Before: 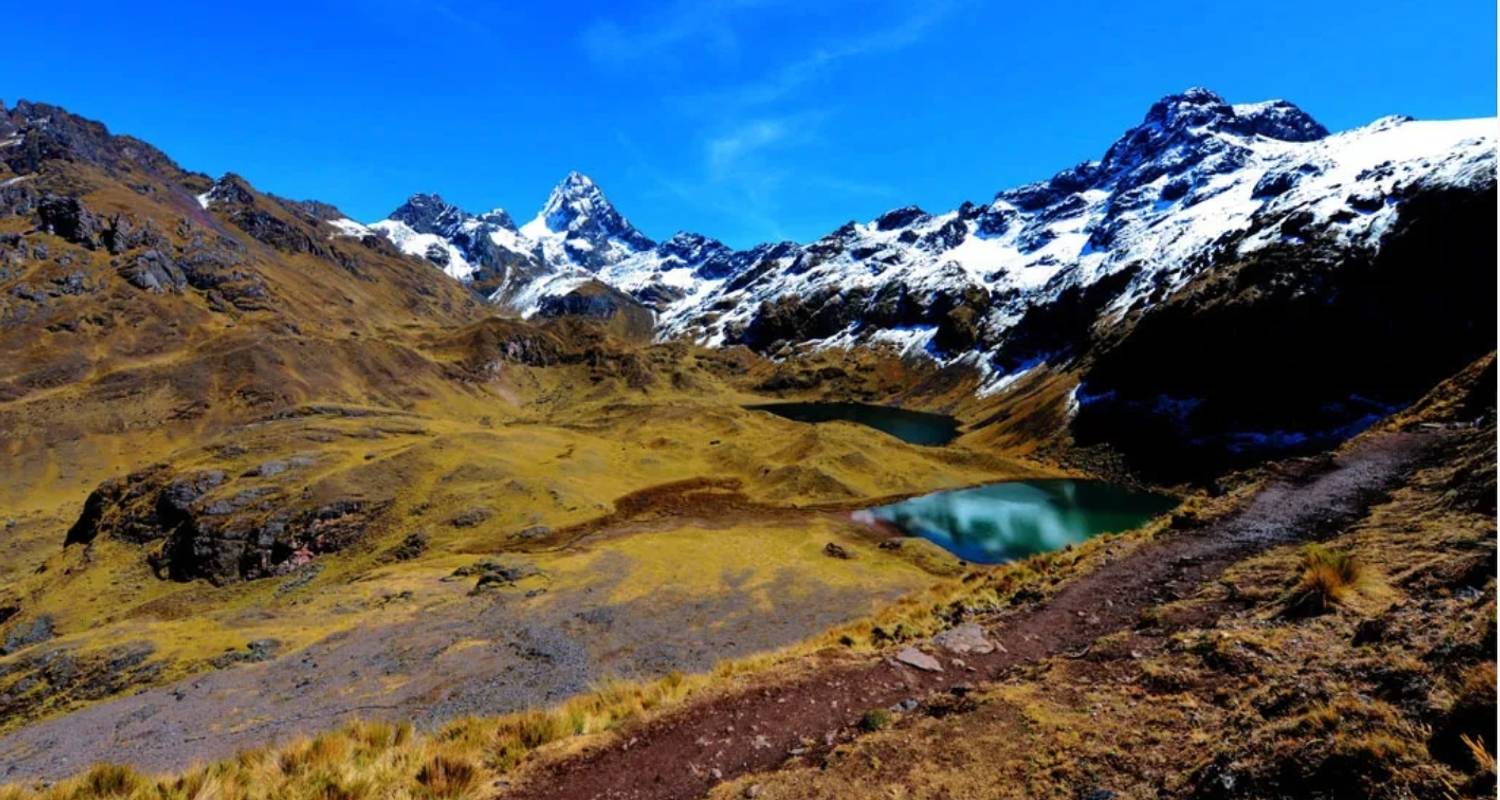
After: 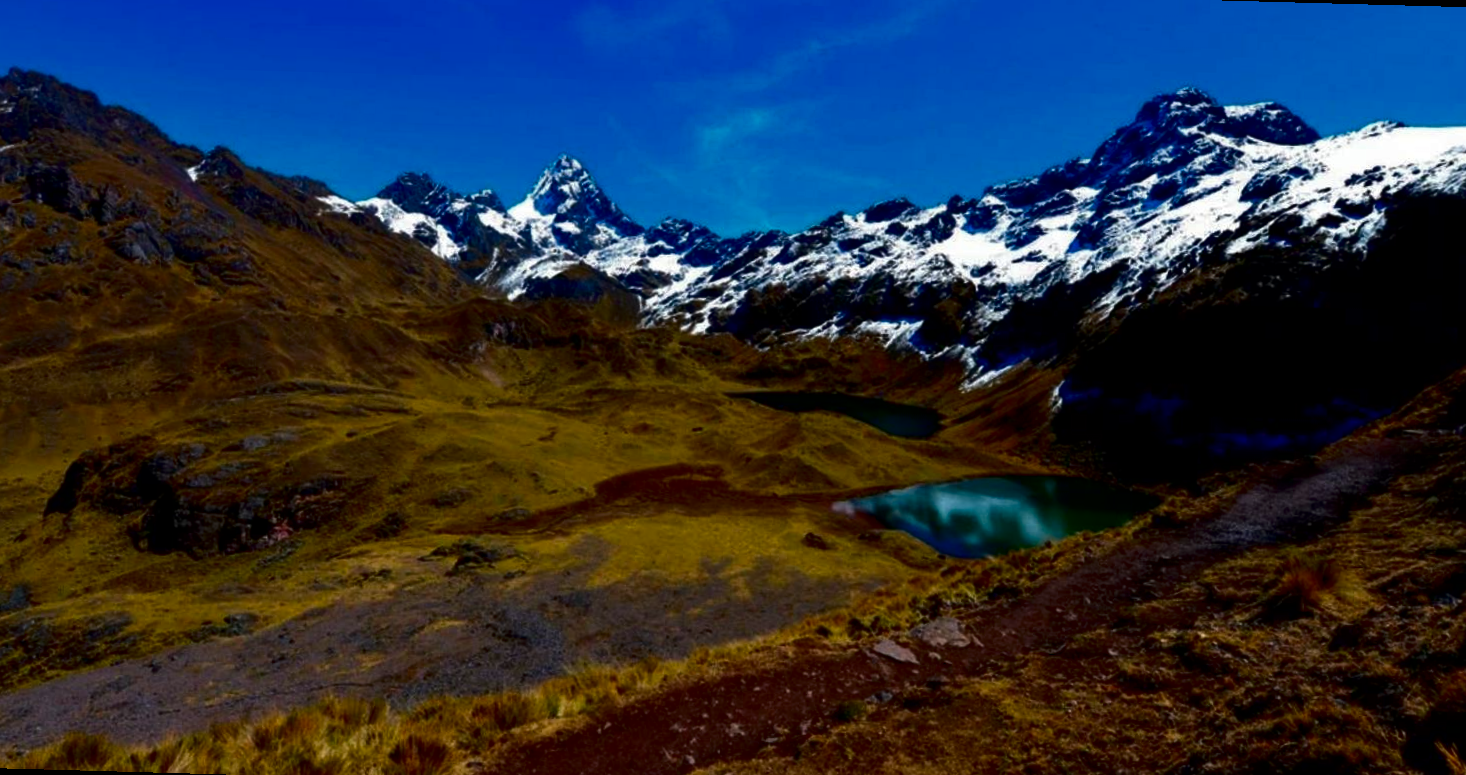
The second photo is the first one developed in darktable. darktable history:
contrast brightness saturation: brightness -0.52
rotate and perspective: rotation 1.57°, crop left 0.018, crop right 0.982, crop top 0.039, crop bottom 0.961
